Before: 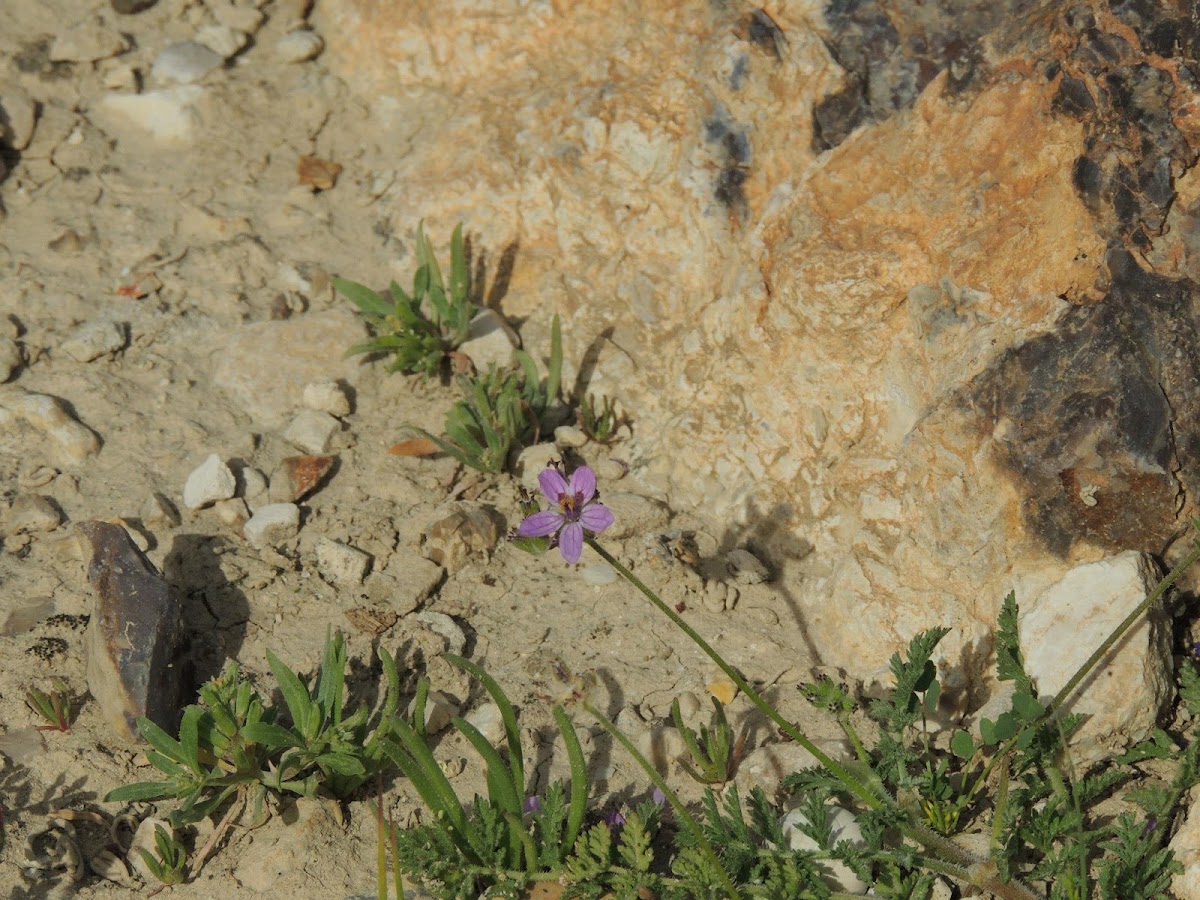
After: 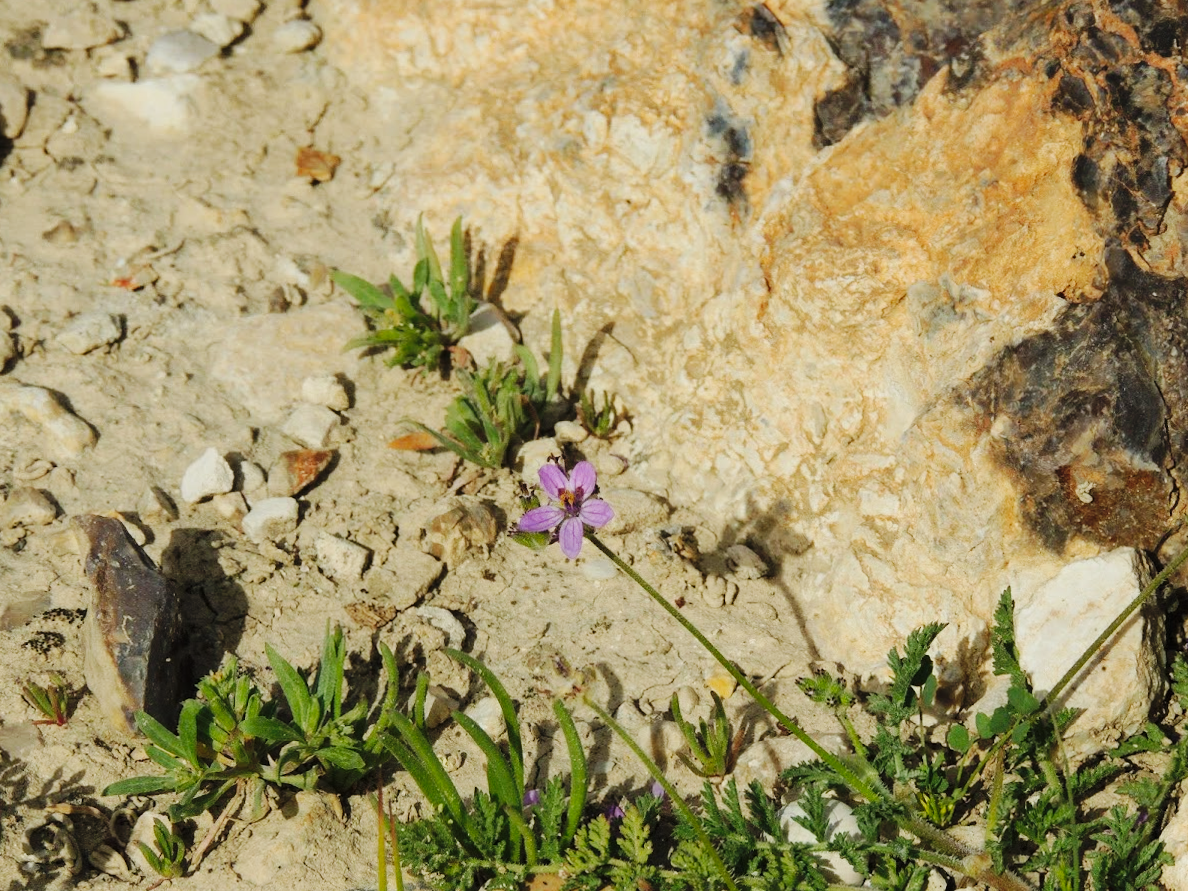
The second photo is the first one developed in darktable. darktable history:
rotate and perspective: rotation 0.174°, lens shift (vertical) 0.013, lens shift (horizontal) 0.019, shear 0.001, automatic cropping original format, crop left 0.007, crop right 0.991, crop top 0.016, crop bottom 0.997
base curve: curves: ch0 [(0, 0) (0.036, 0.025) (0.121, 0.166) (0.206, 0.329) (0.605, 0.79) (1, 1)], preserve colors none
